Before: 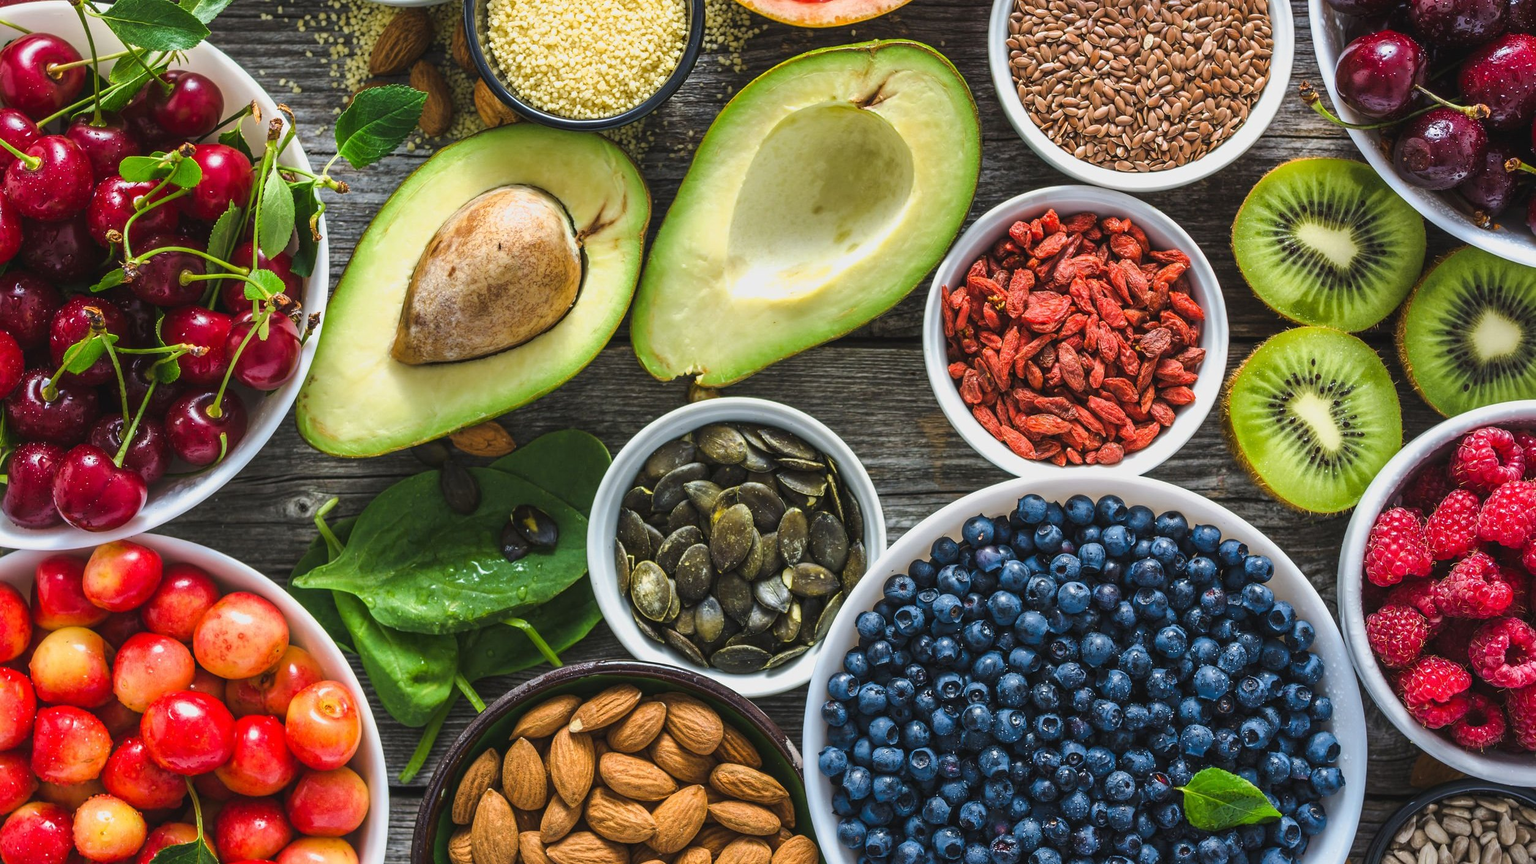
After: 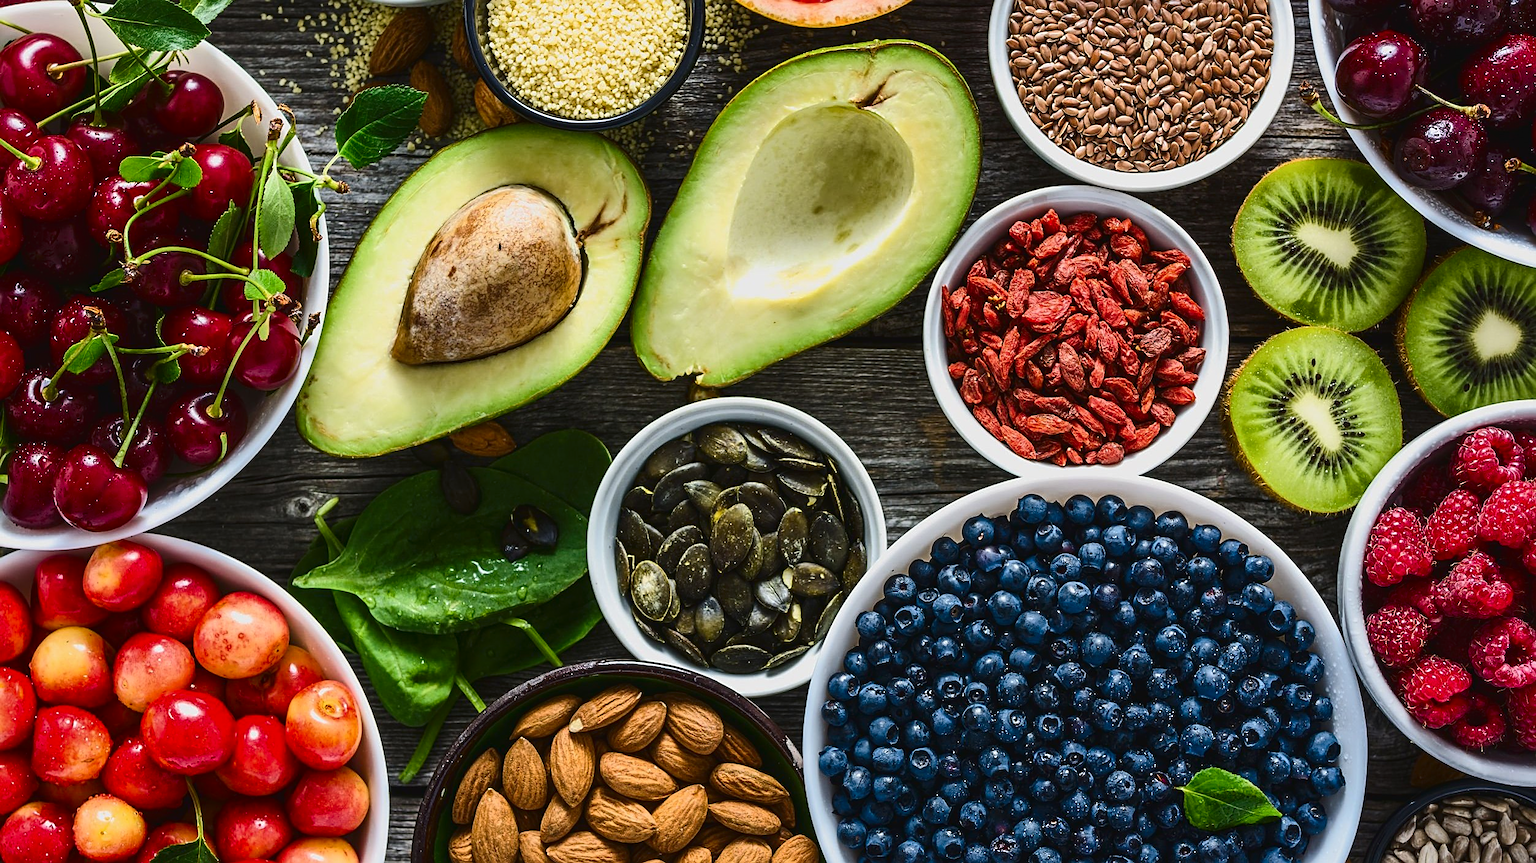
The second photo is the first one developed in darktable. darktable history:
tone curve: curves: ch0 [(0, 0) (0.003, 0.006) (0.011, 0.011) (0.025, 0.02) (0.044, 0.032) (0.069, 0.035) (0.1, 0.046) (0.136, 0.063) (0.177, 0.089) (0.224, 0.12) (0.277, 0.16) (0.335, 0.206) (0.399, 0.268) (0.468, 0.359) (0.543, 0.466) (0.623, 0.582) (0.709, 0.722) (0.801, 0.808) (0.898, 0.886) (1, 1)], color space Lab, independent channels, preserve colors none
sharpen: on, module defaults
